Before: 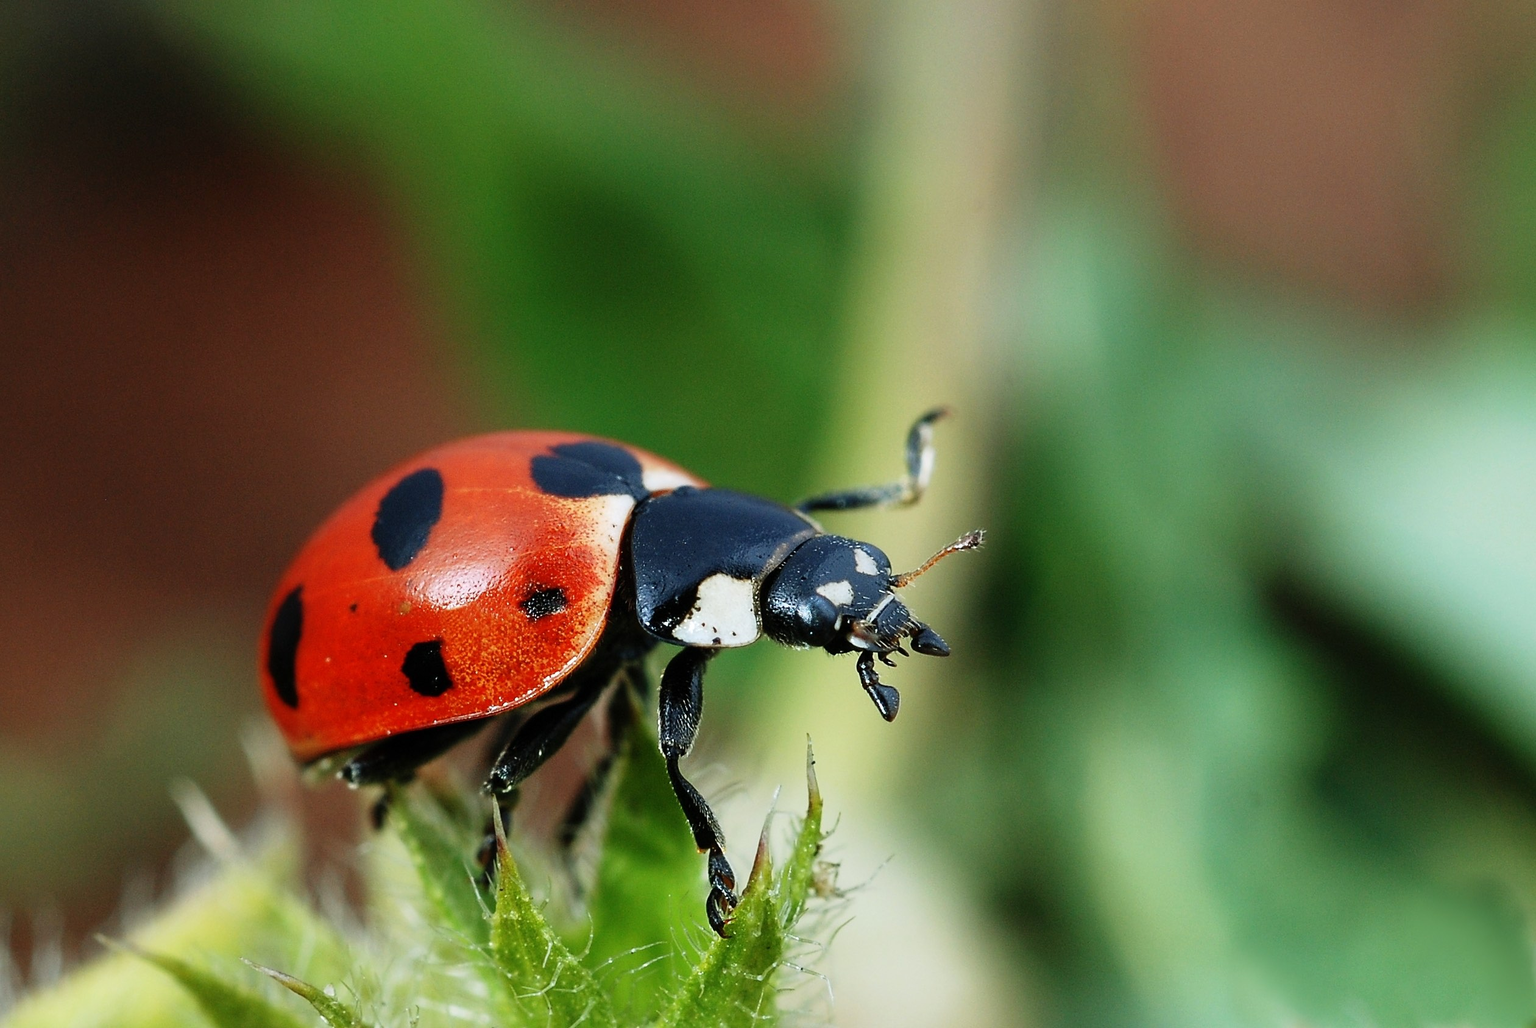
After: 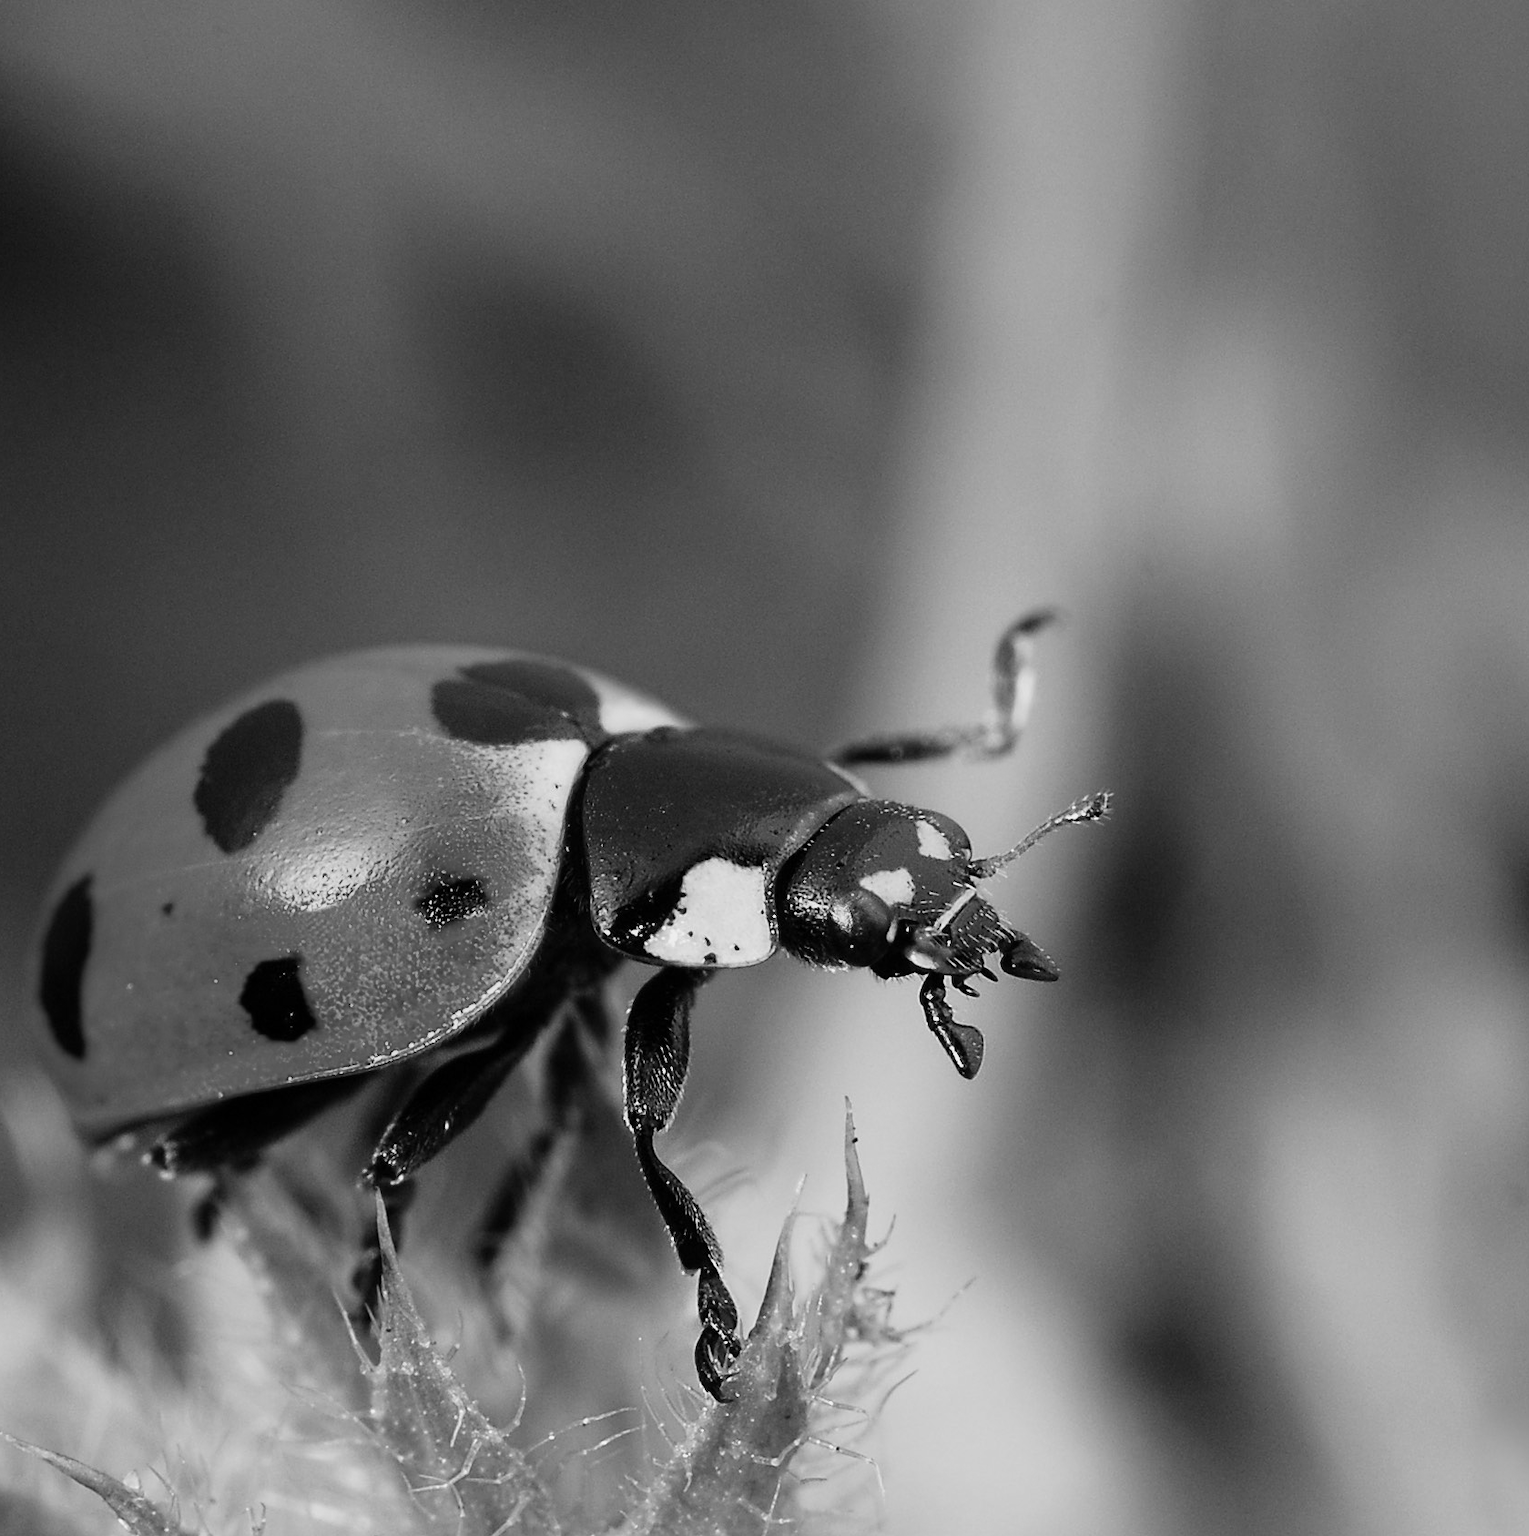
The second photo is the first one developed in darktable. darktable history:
crop and rotate: left 15.754%, right 17.579%
monochrome: a -92.57, b 58.91
